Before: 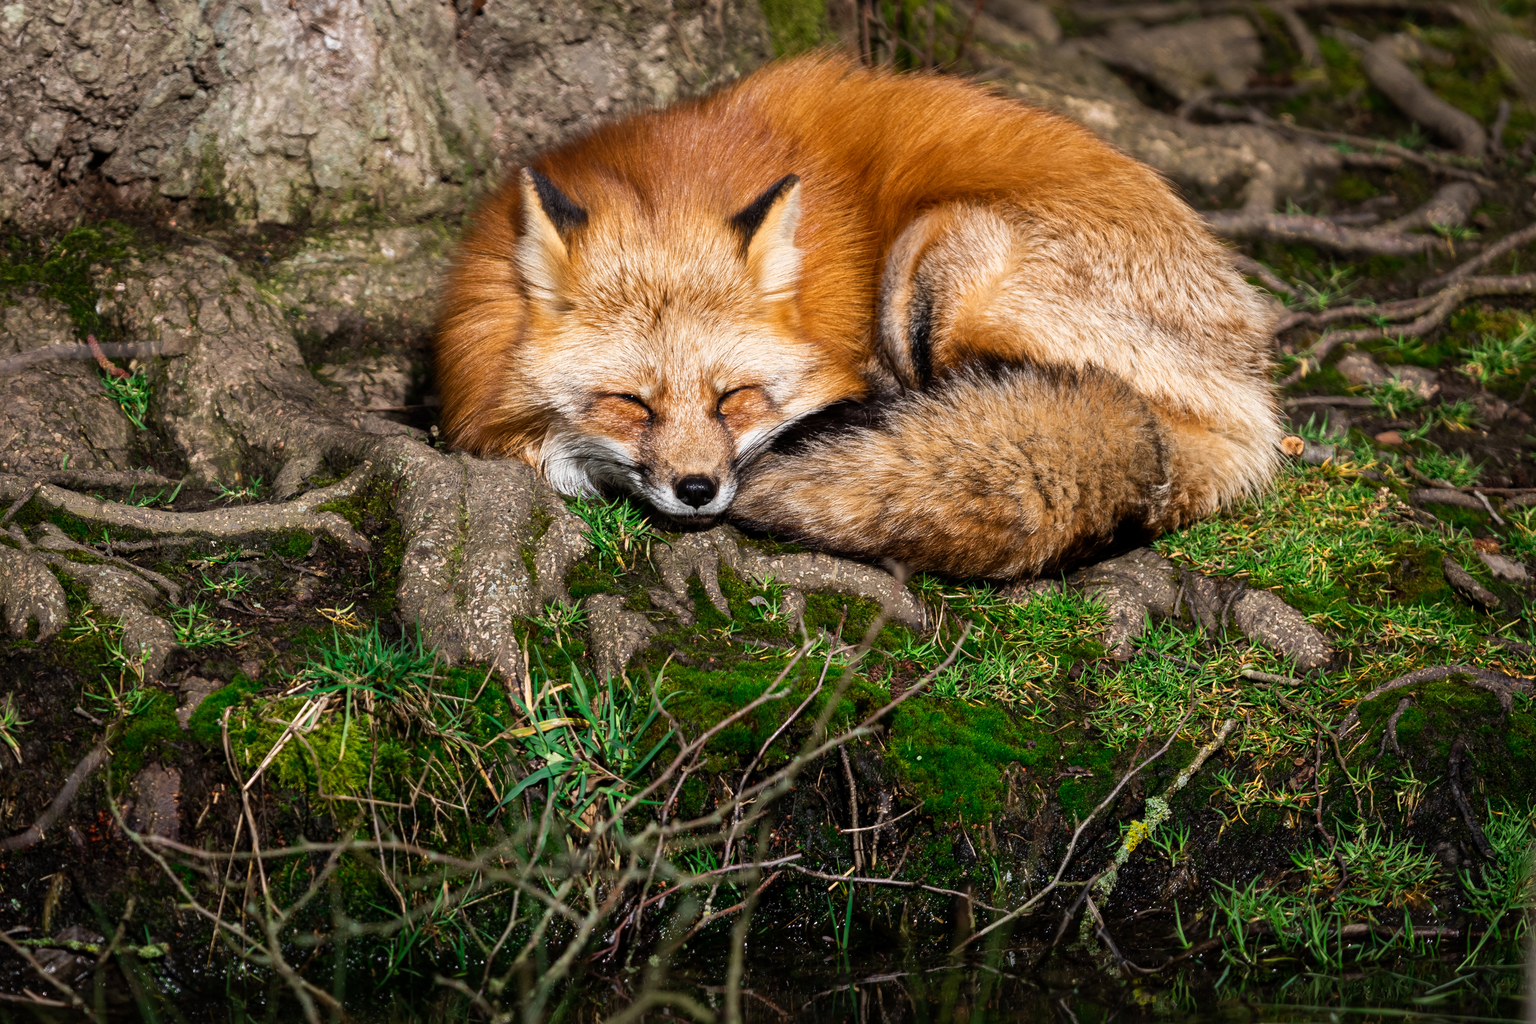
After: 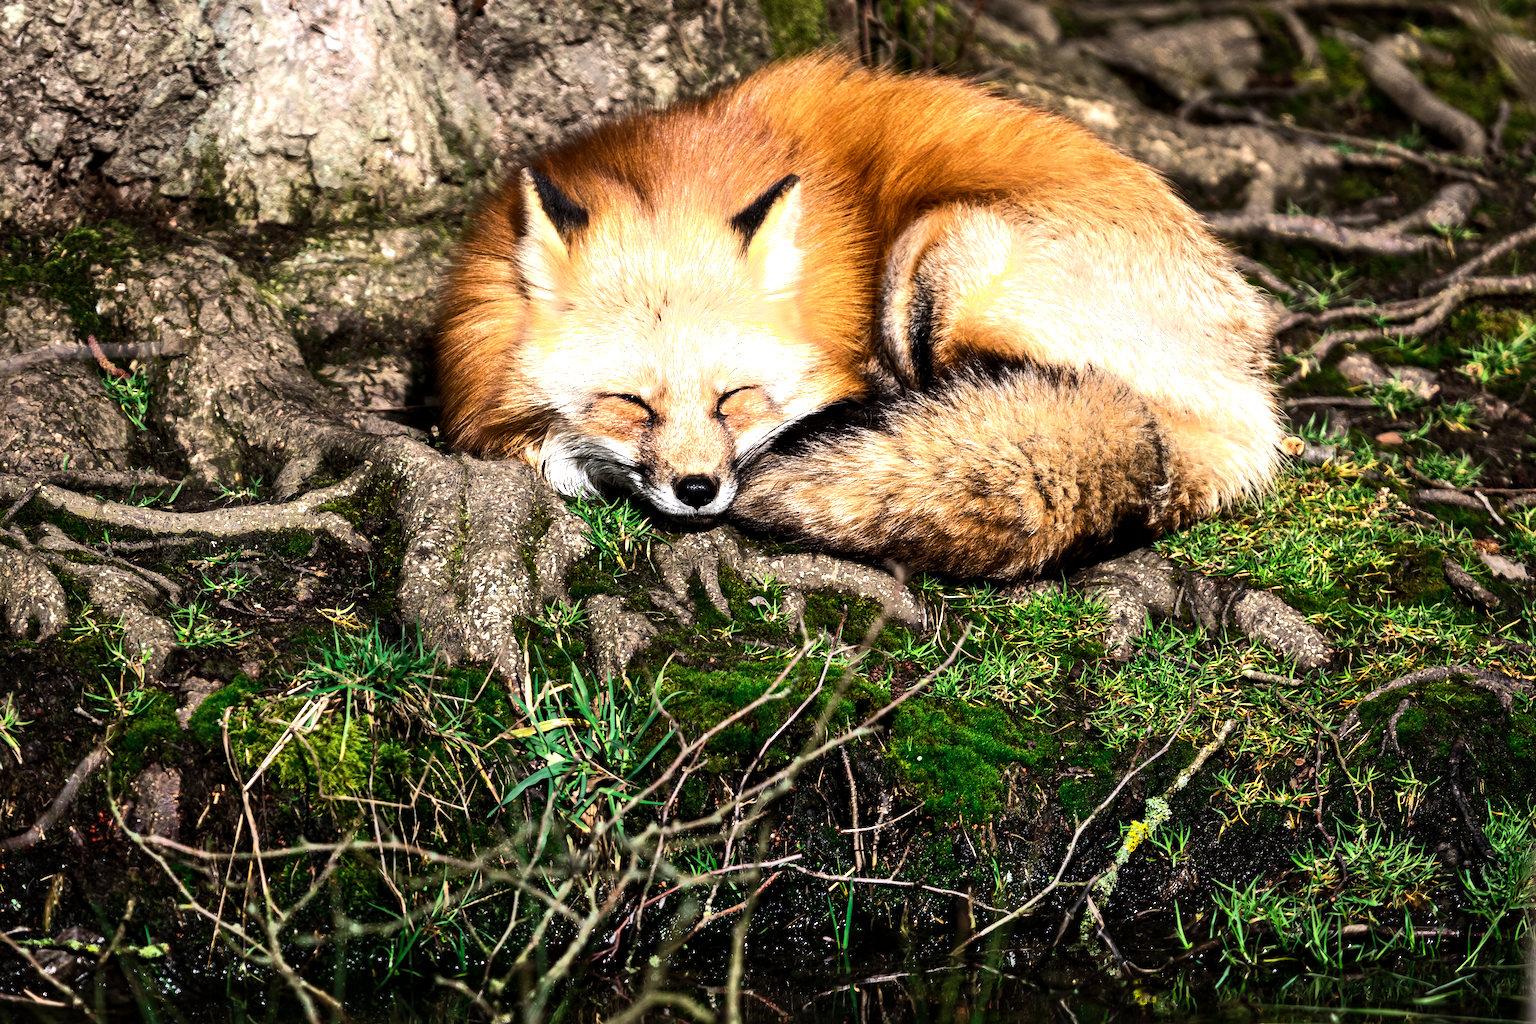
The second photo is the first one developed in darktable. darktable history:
shadows and highlights: highlights 72.37, soften with gaussian
local contrast: mode bilateral grid, contrast 20, coarseness 50, detail 119%, midtone range 0.2
tone equalizer: -8 EV -1.11 EV, -7 EV -1.04 EV, -6 EV -0.885 EV, -5 EV -0.616 EV, -3 EV 0.604 EV, -2 EV 0.848 EV, -1 EV 0.991 EV, +0 EV 1.06 EV, edges refinement/feathering 500, mask exposure compensation -1.57 EV, preserve details no
